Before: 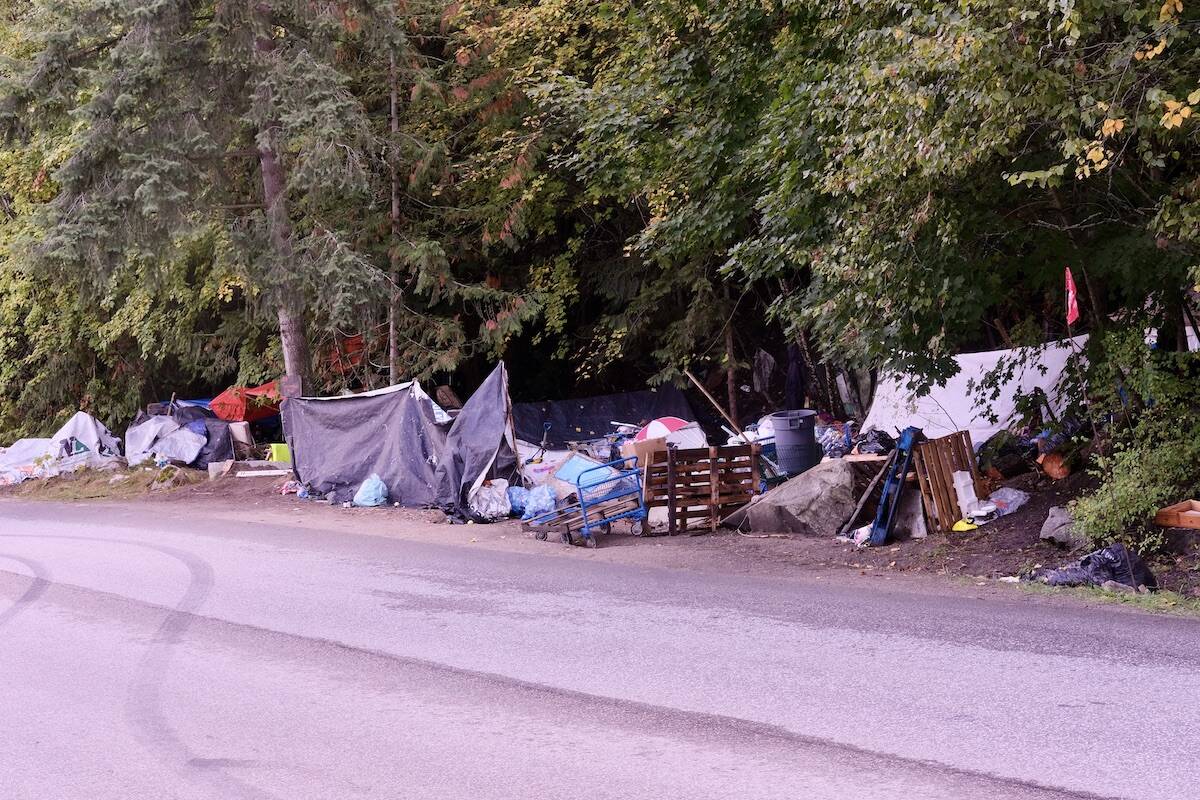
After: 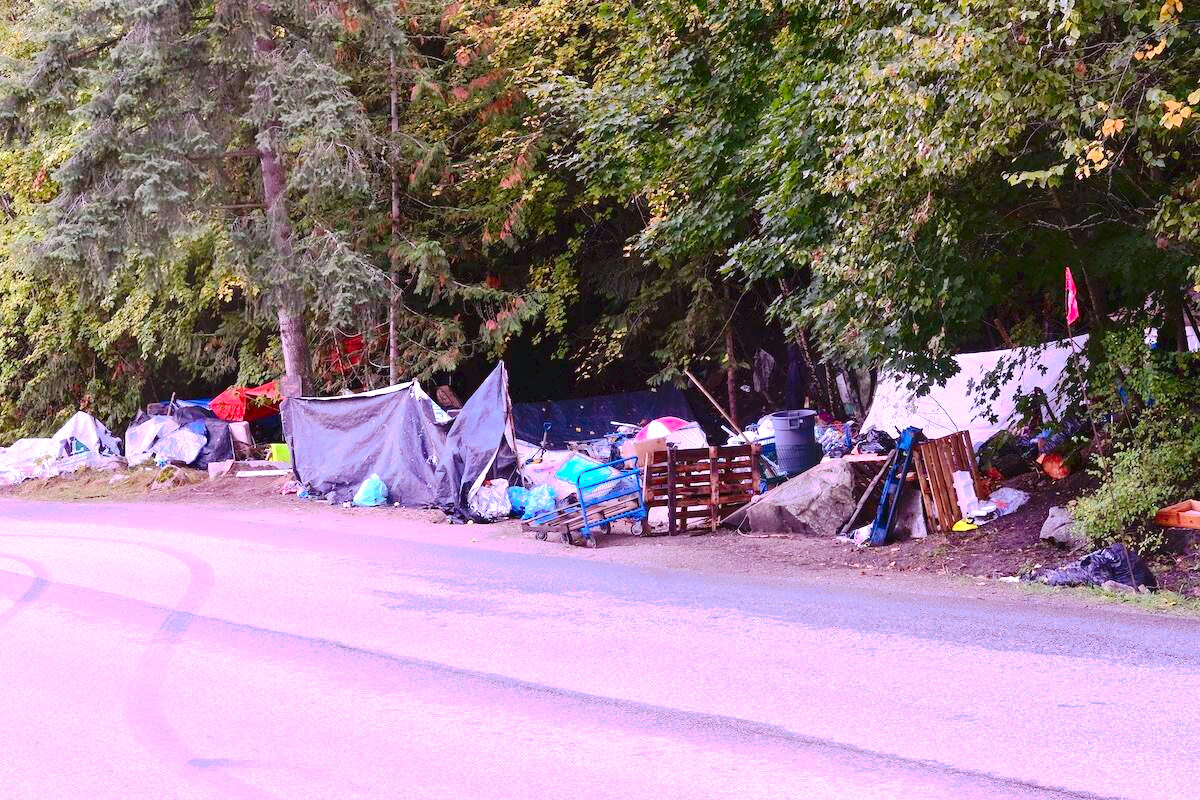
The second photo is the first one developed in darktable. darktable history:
exposure: exposure 0.559 EV, compensate highlight preservation false
tone curve: curves: ch0 [(0, 0) (0.003, 0.048) (0.011, 0.055) (0.025, 0.065) (0.044, 0.089) (0.069, 0.111) (0.1, 0.132) (0.136, 0.163) (0.177, 0.21) (0.224, 0.259) (0.277, 0.323) (0.335, 0.385) (0.399, 0.442) (0.468, 0.508) (0.543, 0.578) (0.623, 0.648) (0.709, 0.716) (0.801, 0.781) (0.898, 0.845) (1, 1)], preserve colors none
color calibration: illuminant as shot in camera, x 0.358, y 0.373, temperature 4628.91 K
contrast brightness saturation: contrast 0.16, saturation 0.32
